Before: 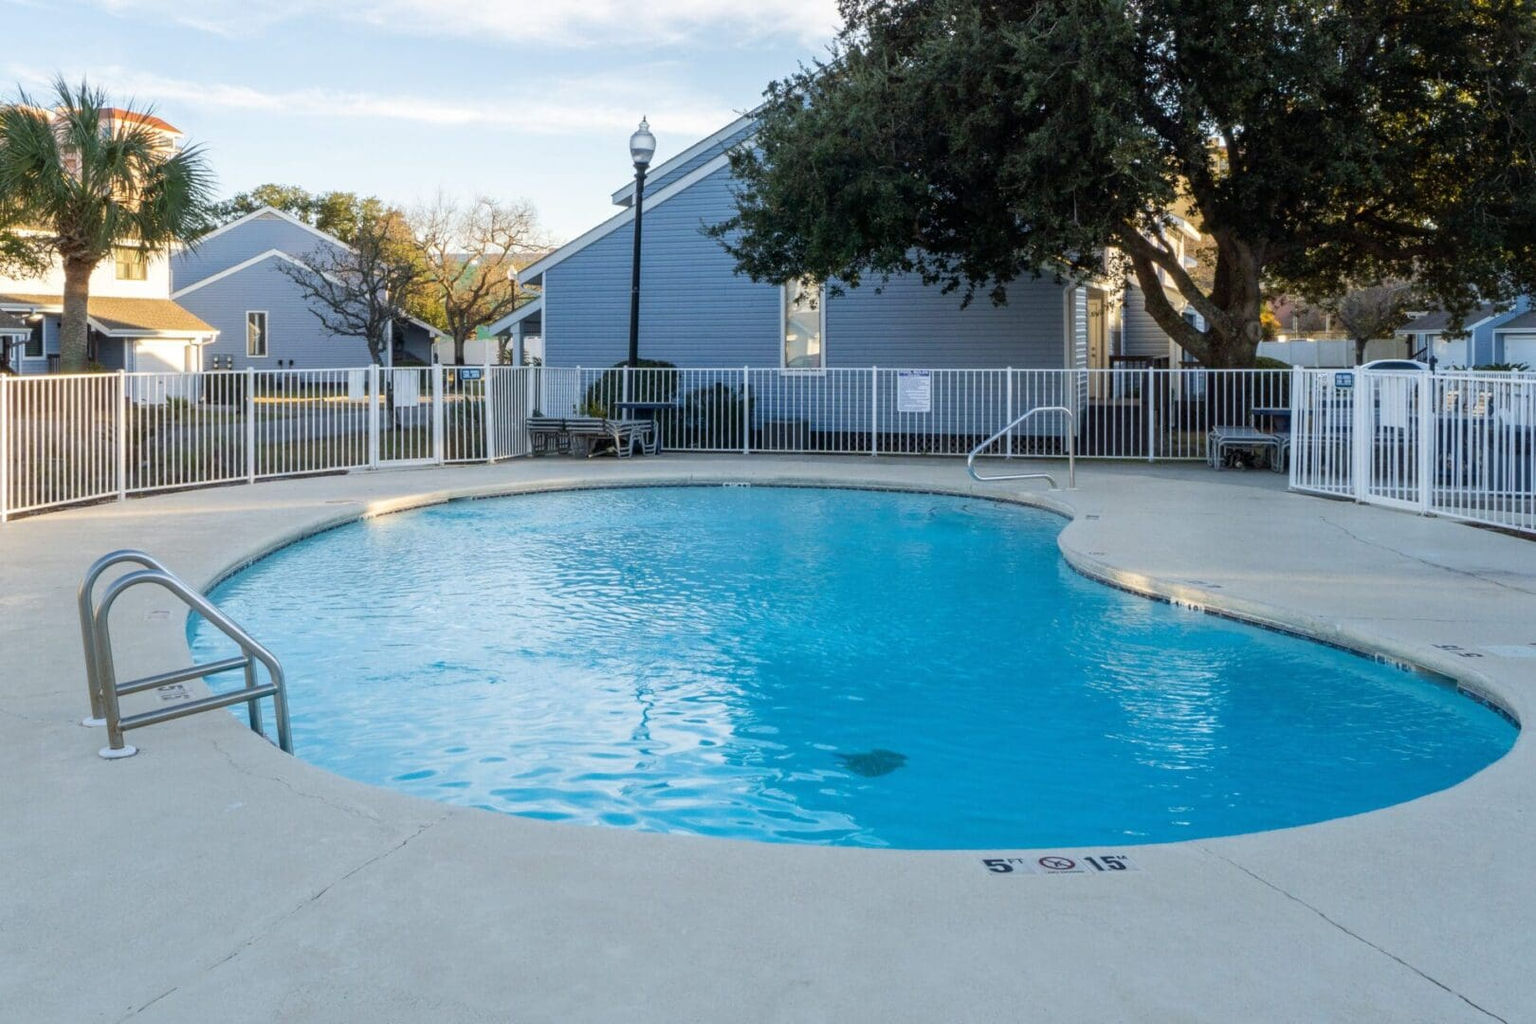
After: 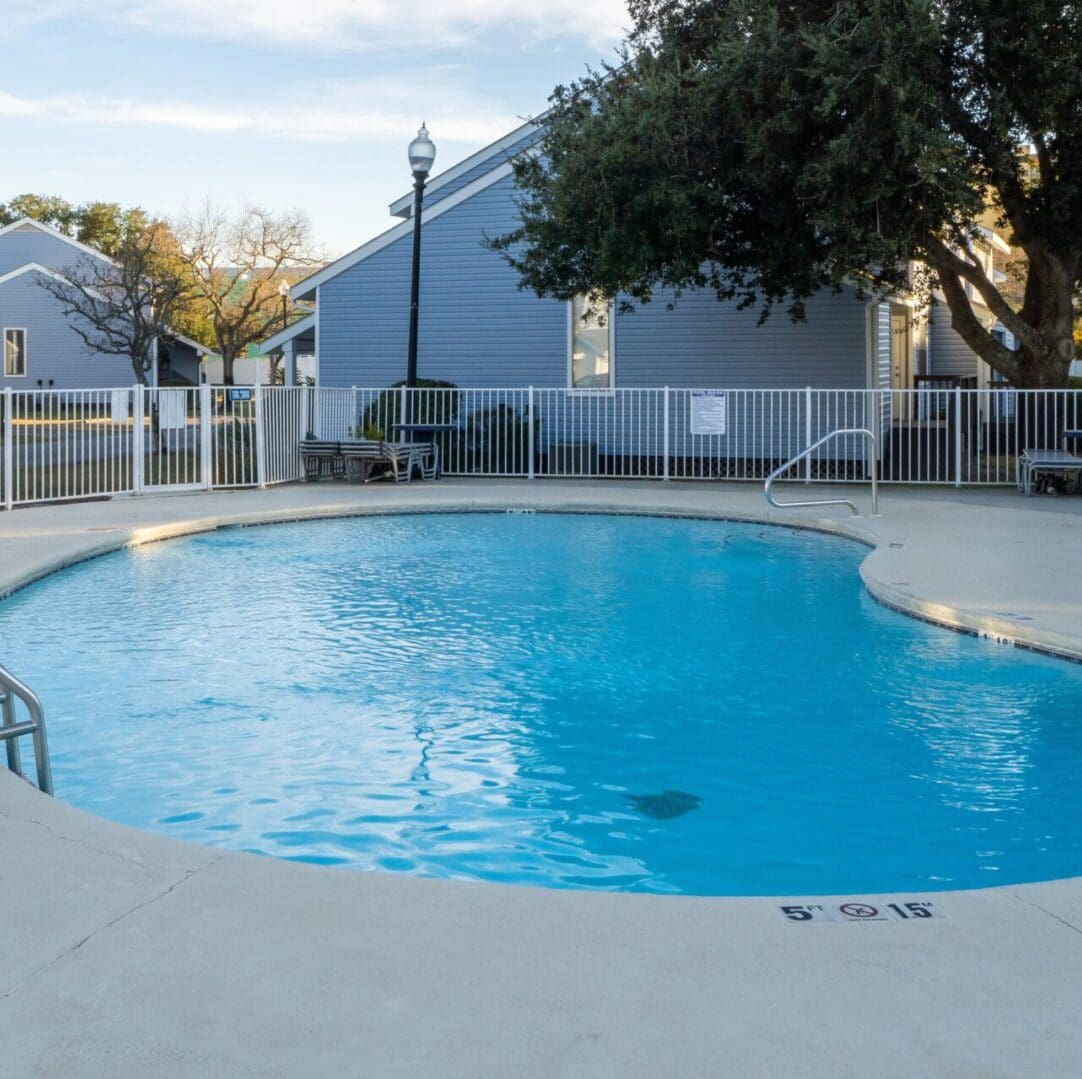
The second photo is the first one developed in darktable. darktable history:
base curve: curves: ch0 [(0, 0) (0.472, 0.455) (1, 1)], preserve colors none
crop and rotate: left 15.841%, right 17.356%
